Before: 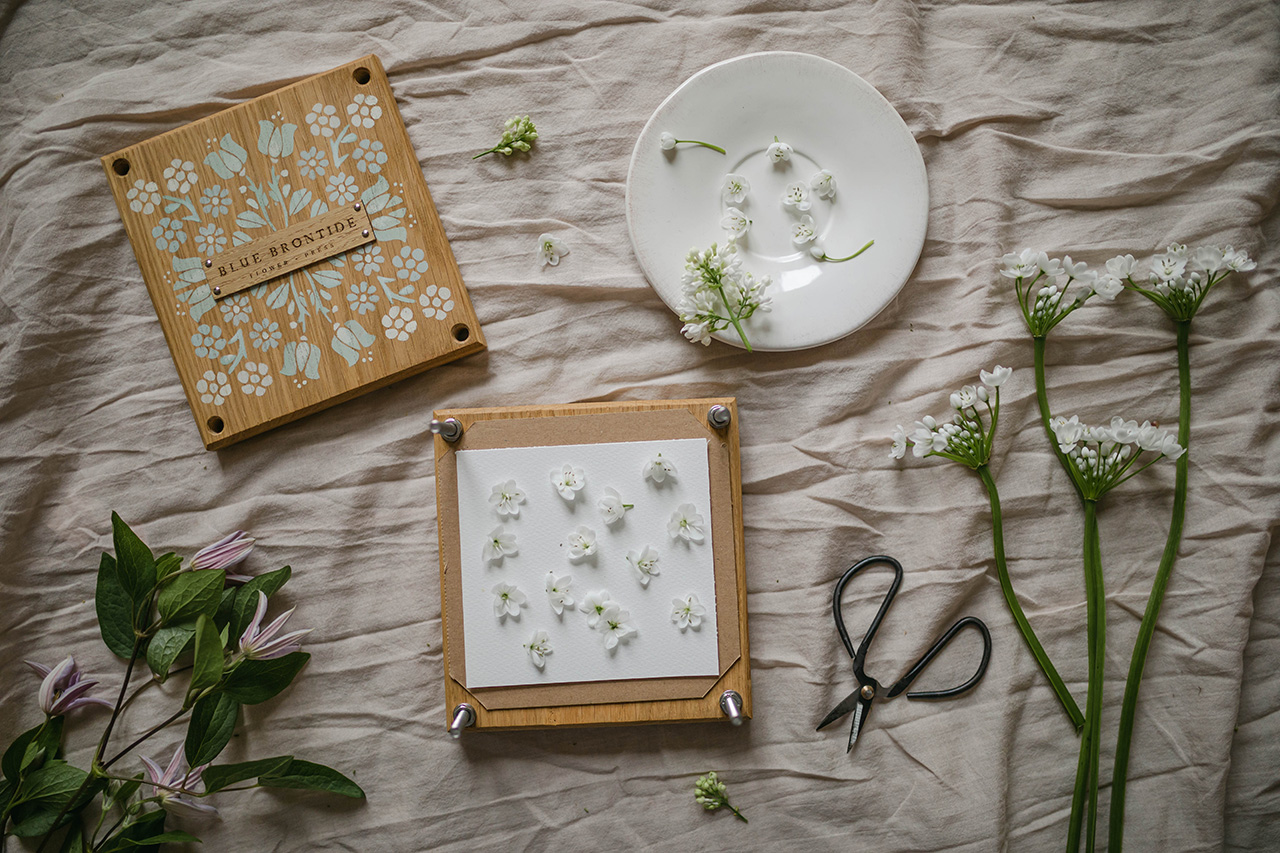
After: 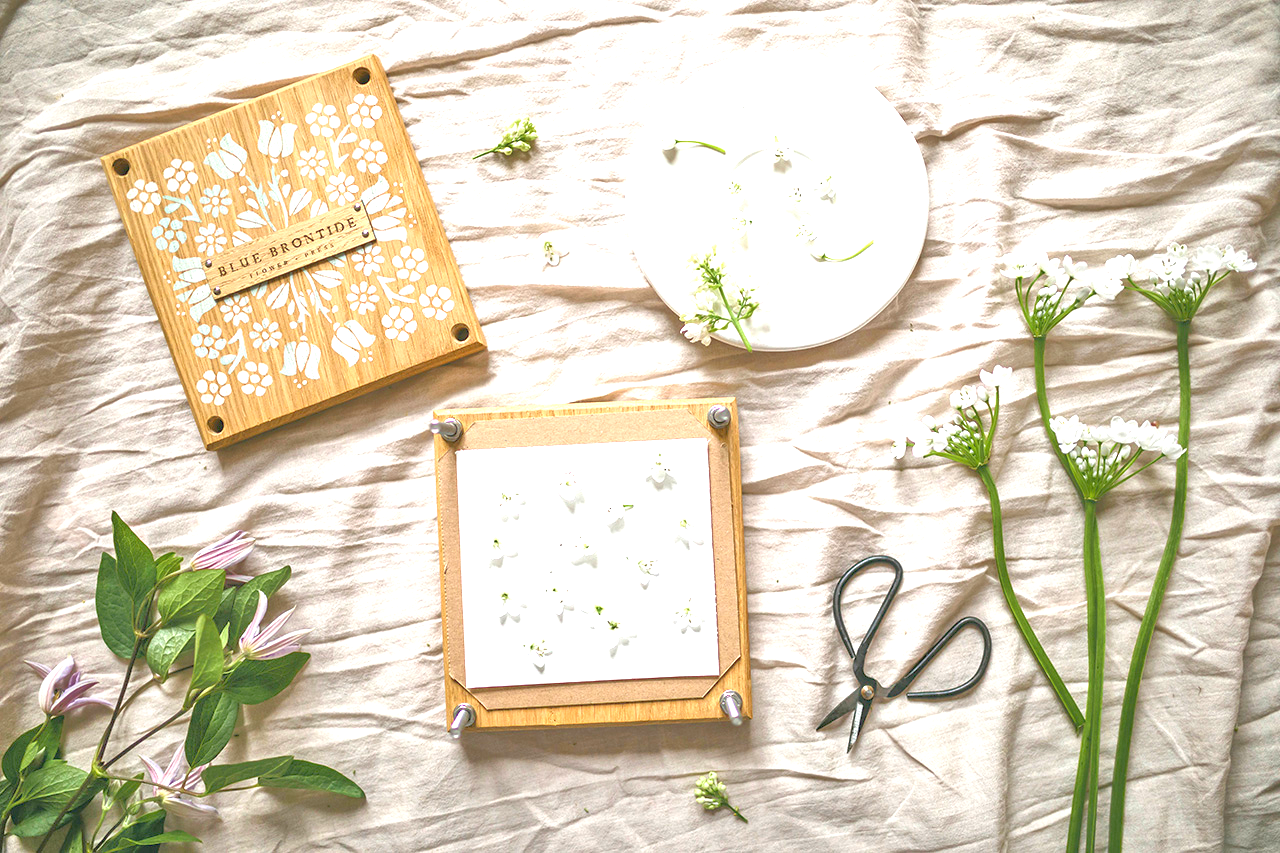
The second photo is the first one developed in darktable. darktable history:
exposure: black level correction 0, exposure 1.75 EV, compensate exposure bias true, compensate highlight preservation false
tone equalizer: -8 EV 2 EV, -7 EV 2 EV, -6 EV 2 EV, -5 EV 2 EV, -4 EV 2 EV, -3 EV 1.5 EV, -2 EV 1 EV, -1 EV 0.5 EV
